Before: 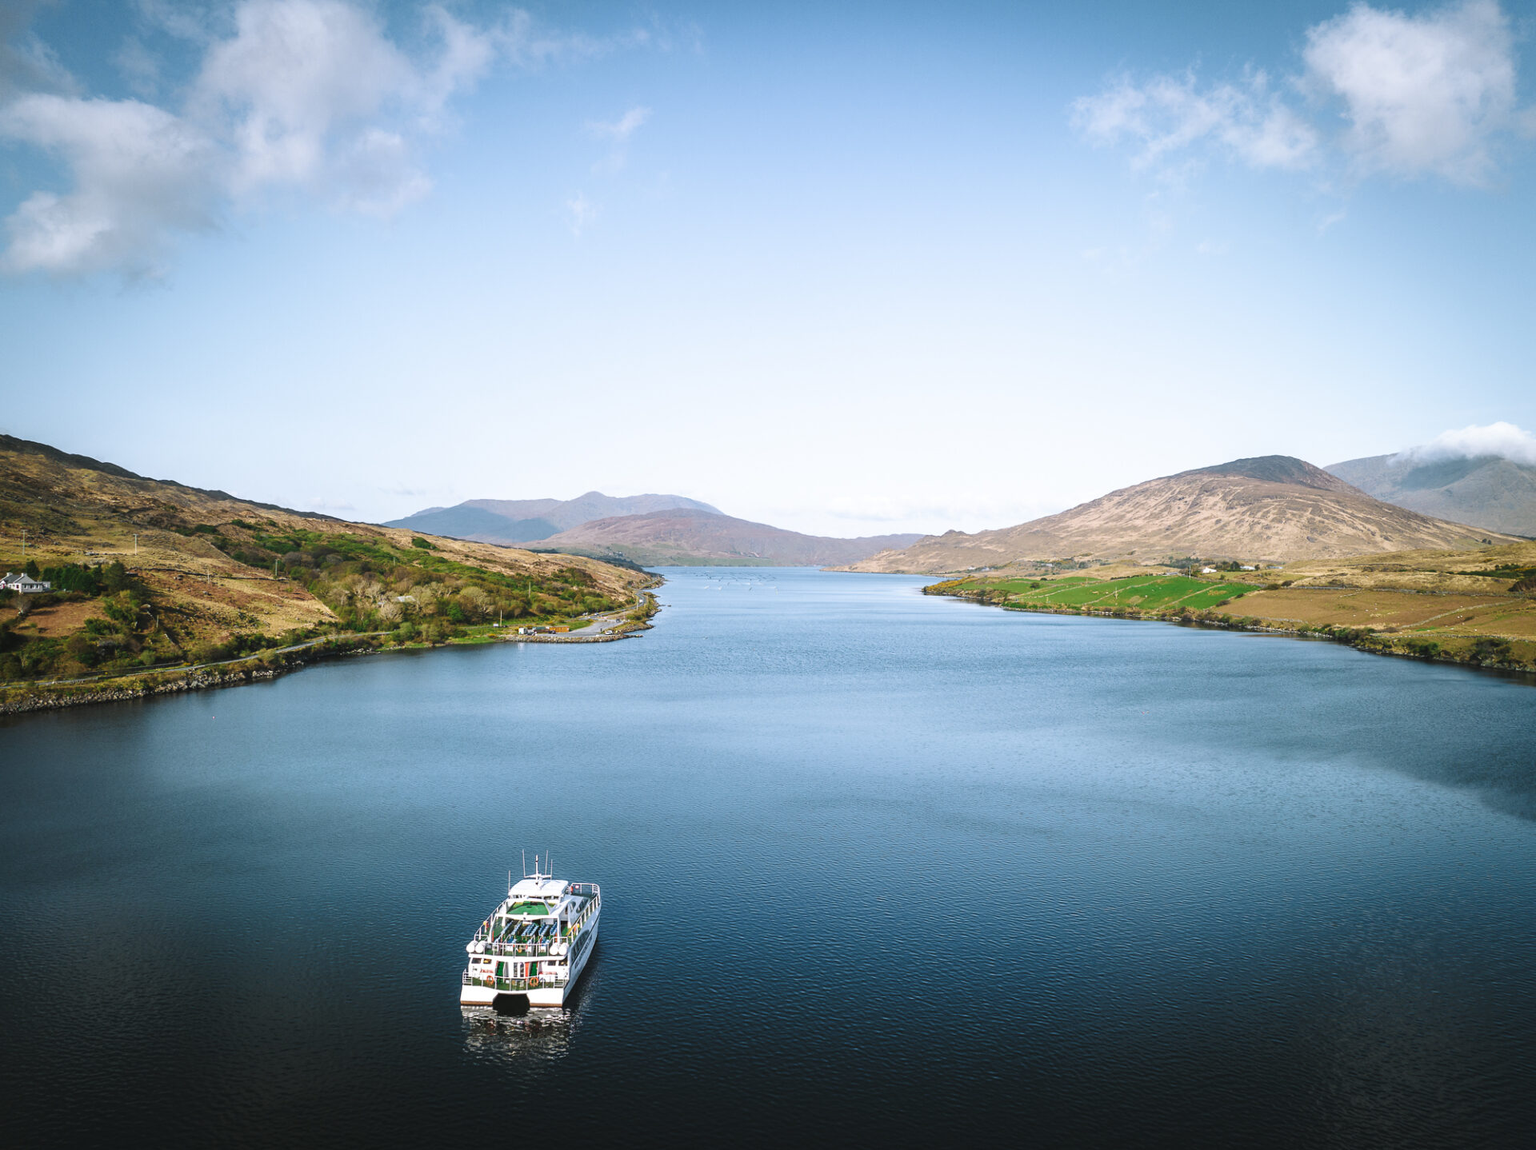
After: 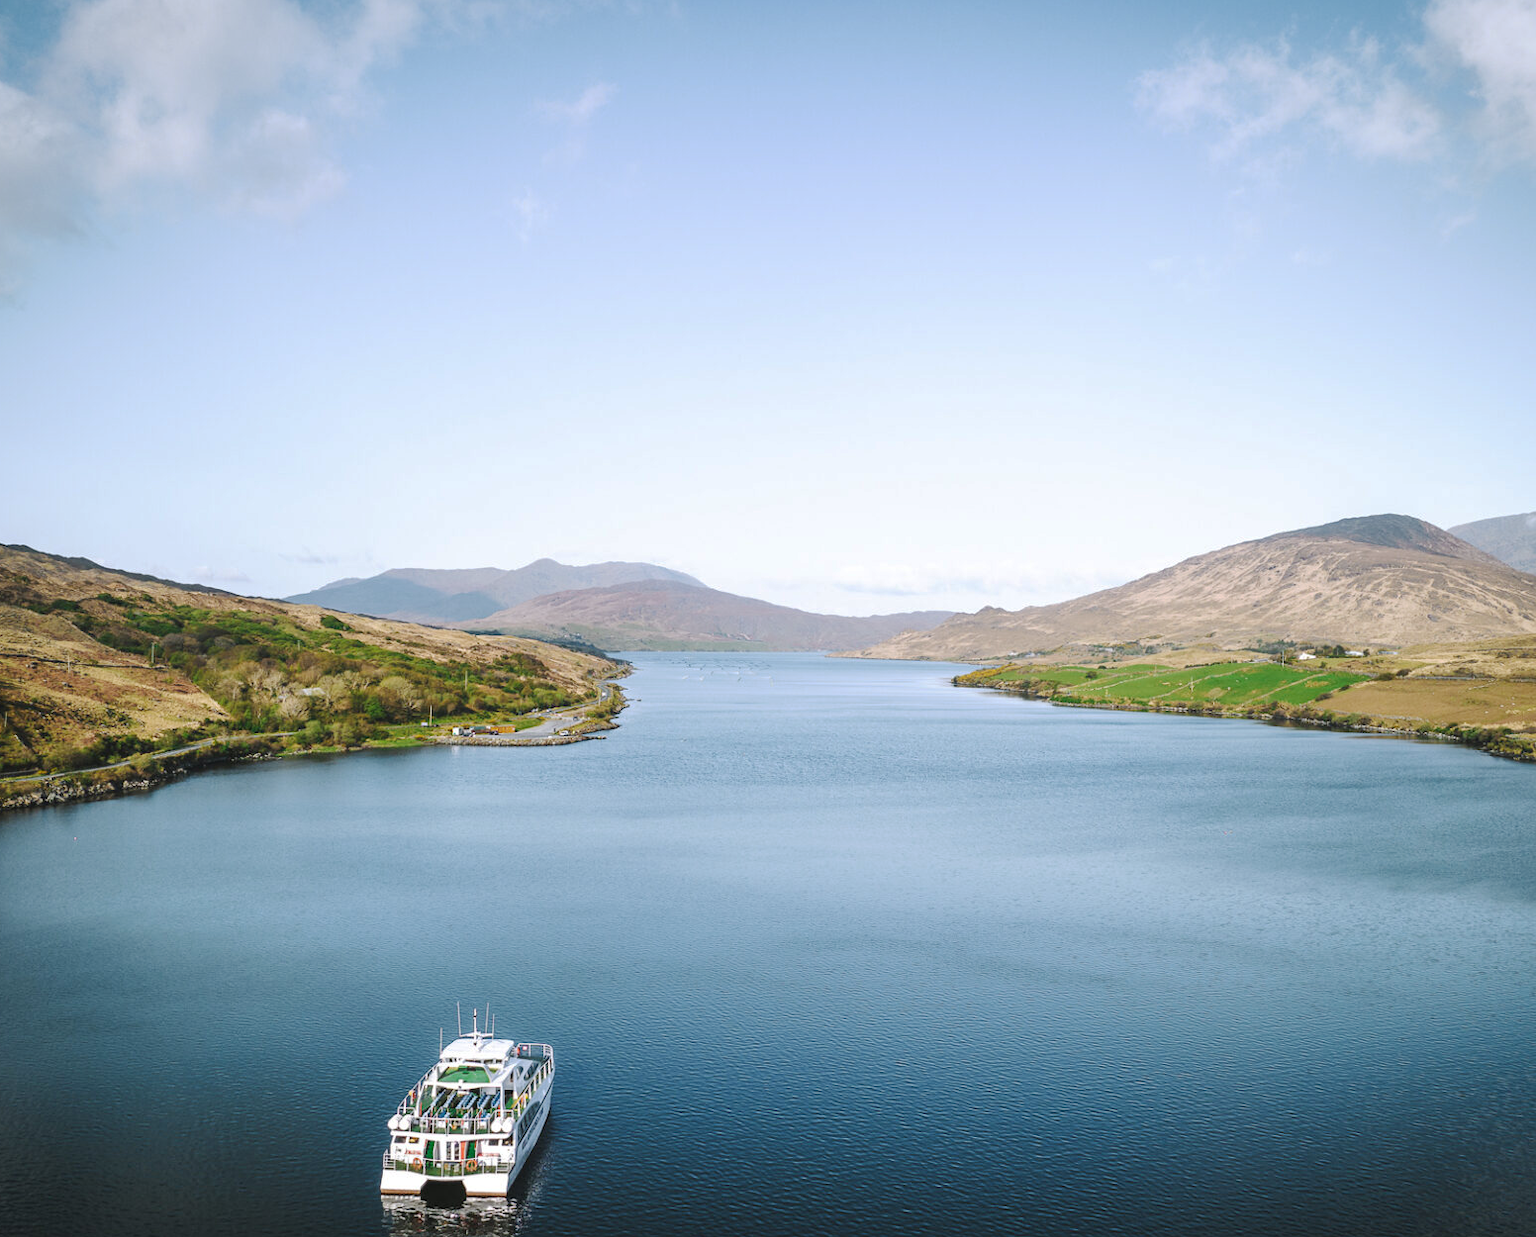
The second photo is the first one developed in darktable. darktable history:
exposure: compensate exposure bias true, compensate highlight preservation false
crop: left 9.976%, top 3.507%, right 9.174%, bottom 9.544%
base curve: curves: ch0 [(0, 0) (0.235, 0.266) (0.503, 0.496) (0.786, 0.72) (1, 1)], preserve colors none
